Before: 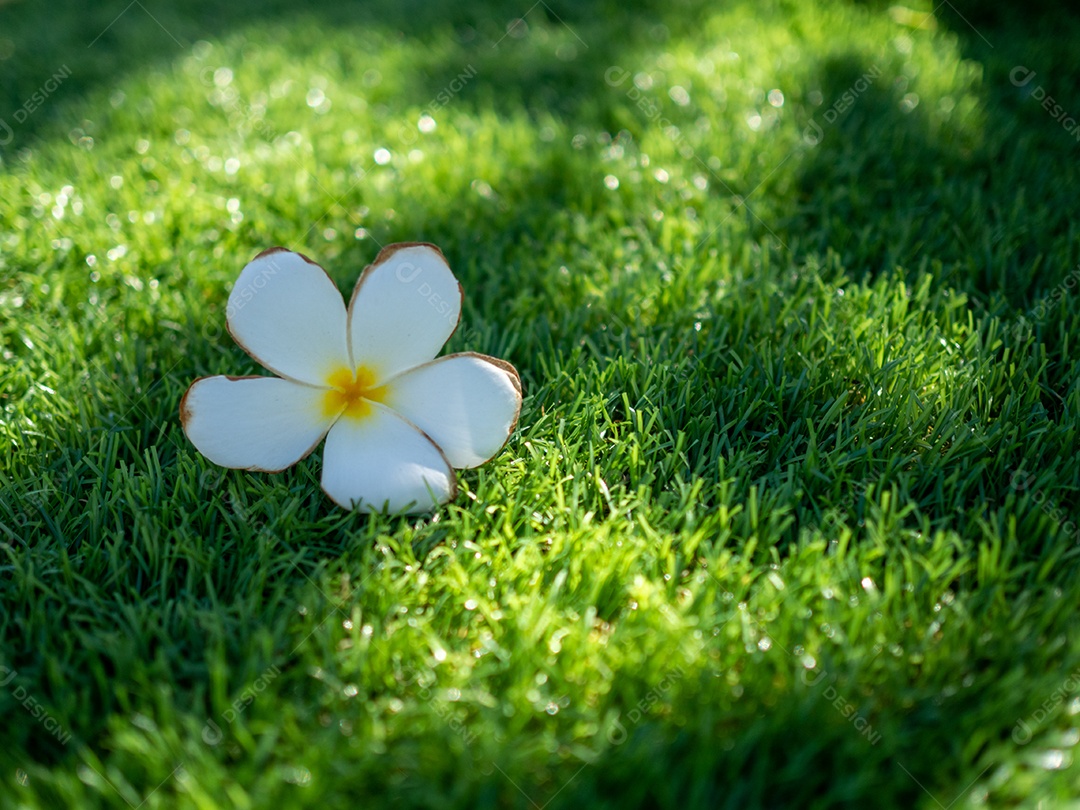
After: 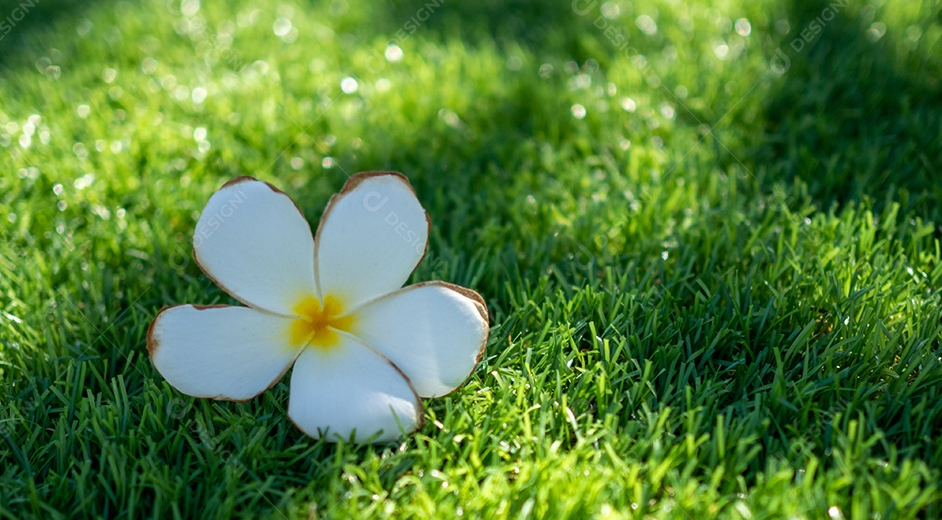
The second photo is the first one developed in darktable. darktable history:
crop: left 3.092%, top 8.842%, right 9.679%, bottom 26.958%
